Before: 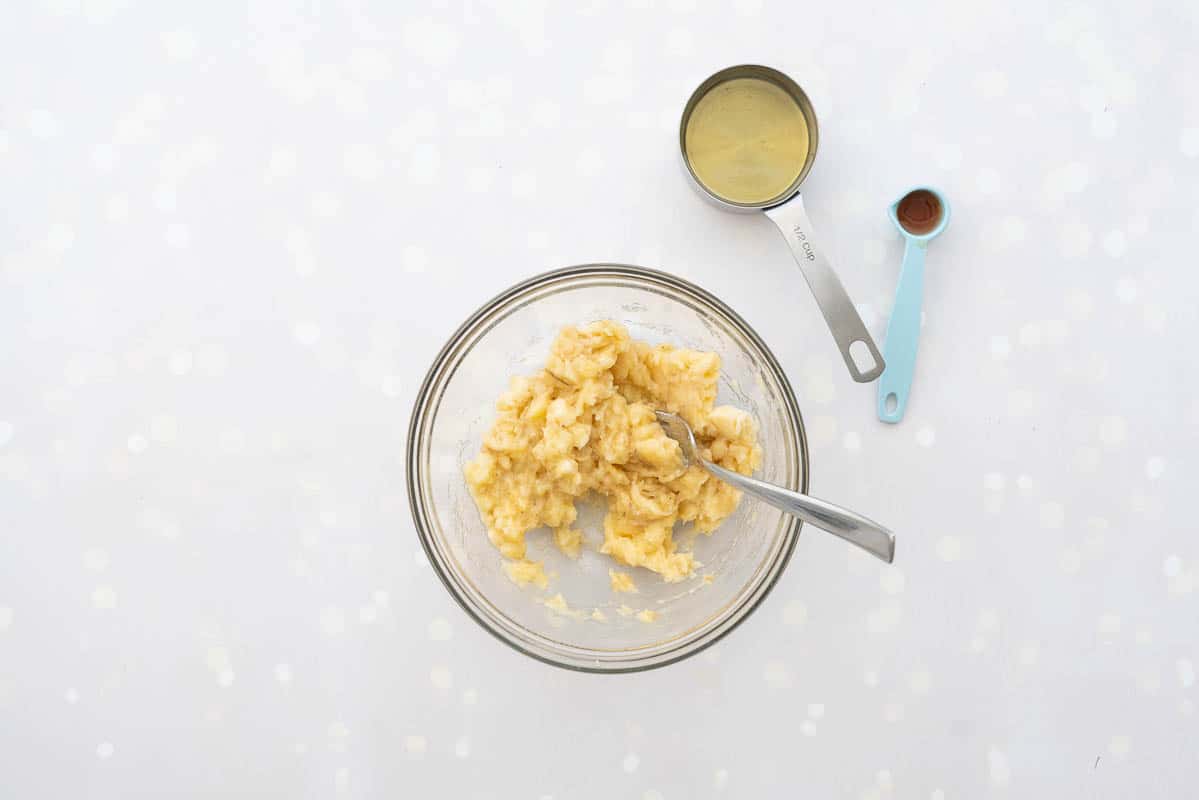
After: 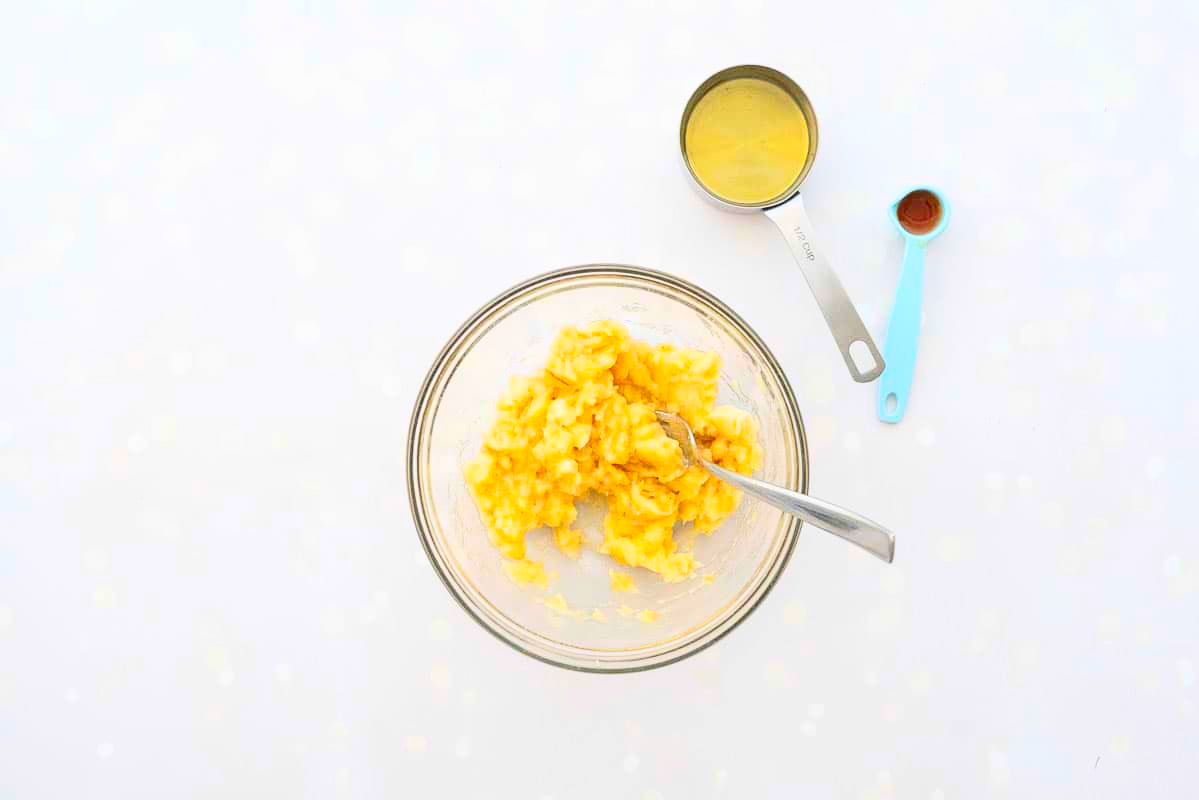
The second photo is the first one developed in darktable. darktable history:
contrast brightness saturation: contrast 0.196, brightness 0.193, saturation 0.805
